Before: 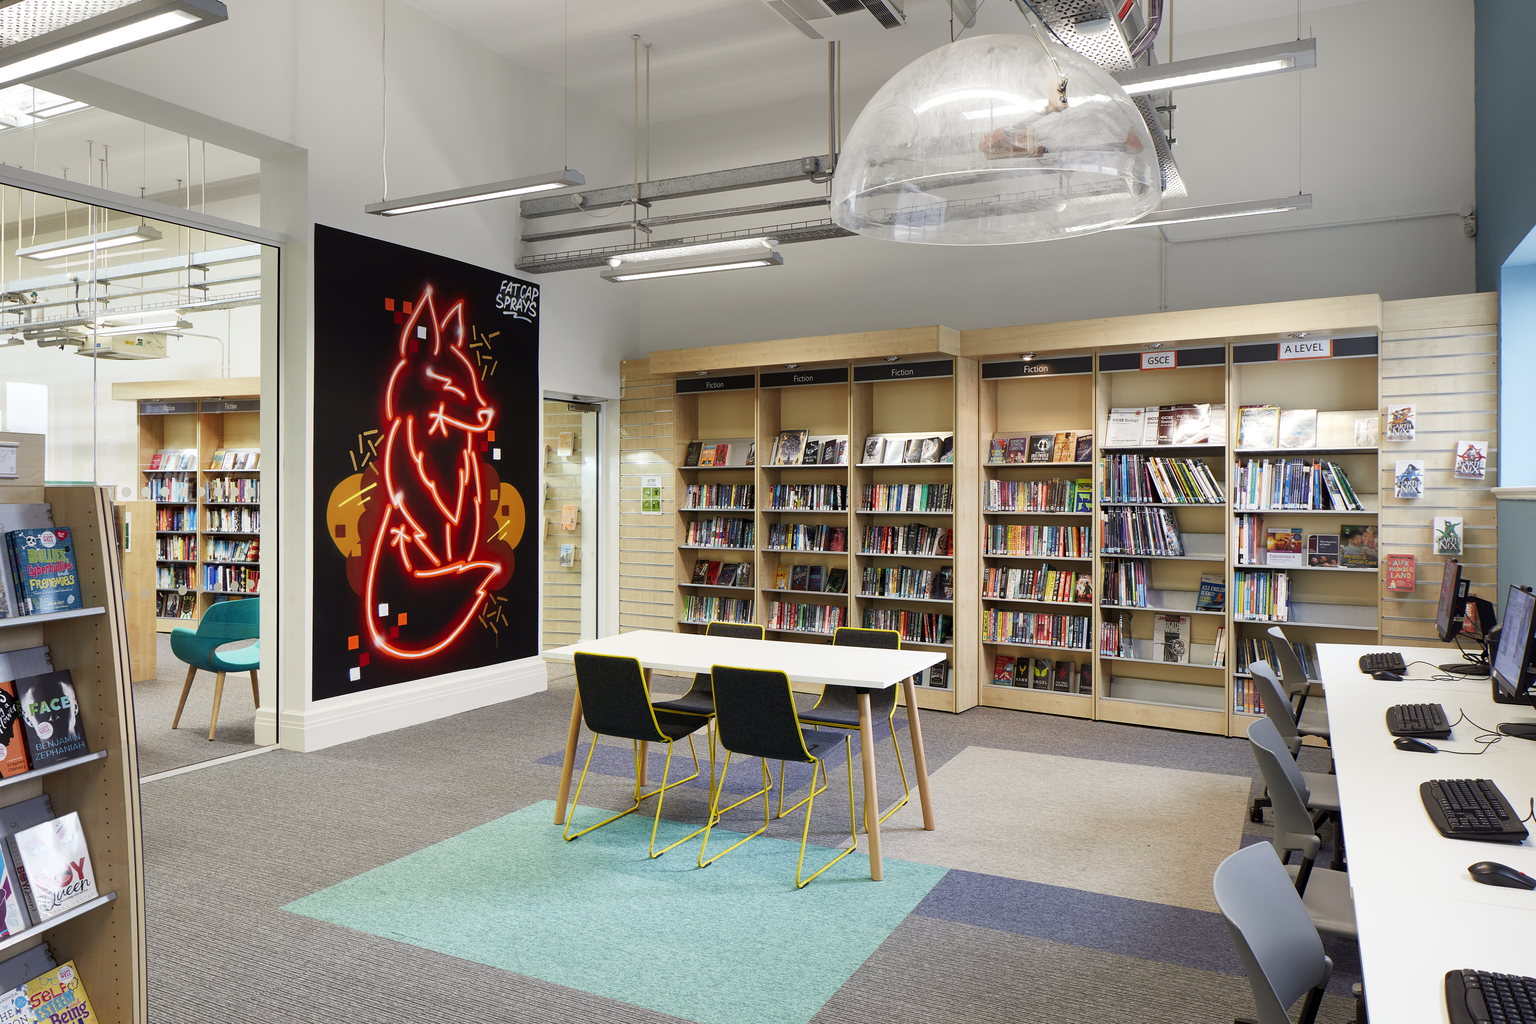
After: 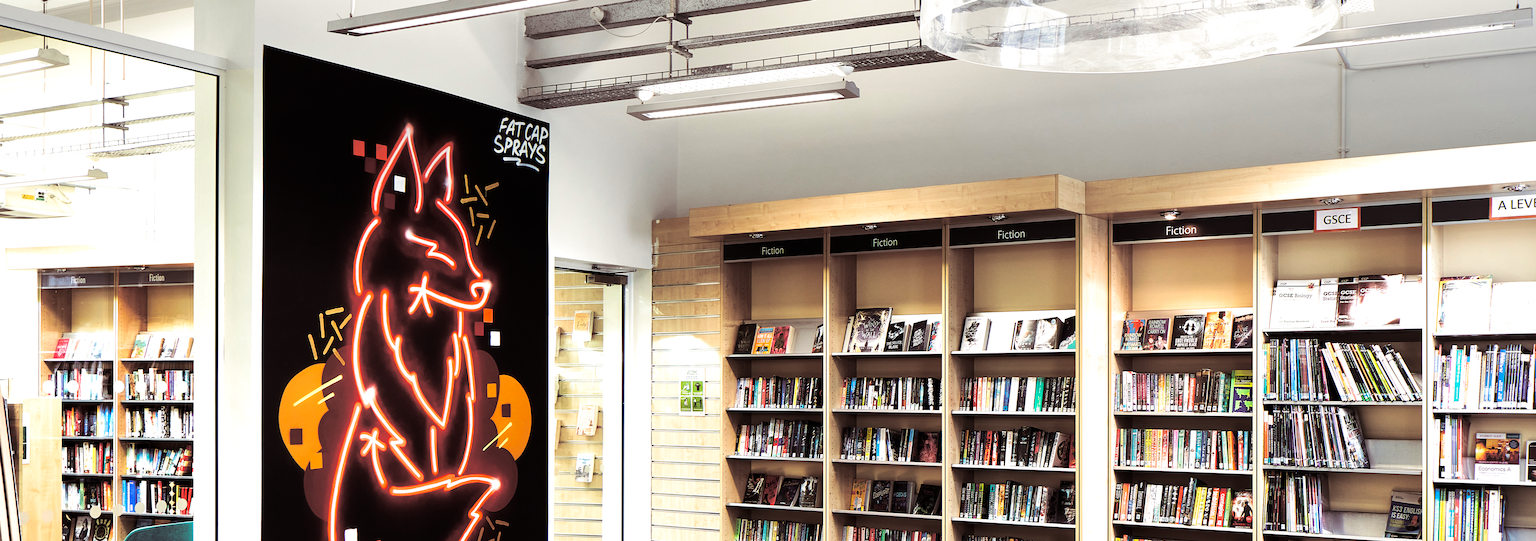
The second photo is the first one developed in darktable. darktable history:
tone equalizer: -8 EV -1.08 EV, -7 EV -1.01 EV, -6 EV -0.867 EV, -5 EV -0.578 EV, -3 EV 0.578 EV, -2 EV 0.867 EV, -1 EV 1.01 EV, +0 EV 1.08 EV, edges refinement/feathering 500, mask exposure compensation -1.57 EV, preserve details no
crop: left 7.036%, top 18.398%, right 14.379%, bottom 40.043%
split-toning: shadows › saturation 0.24, highlights › hue 54°, highlights › saturation 0.24
